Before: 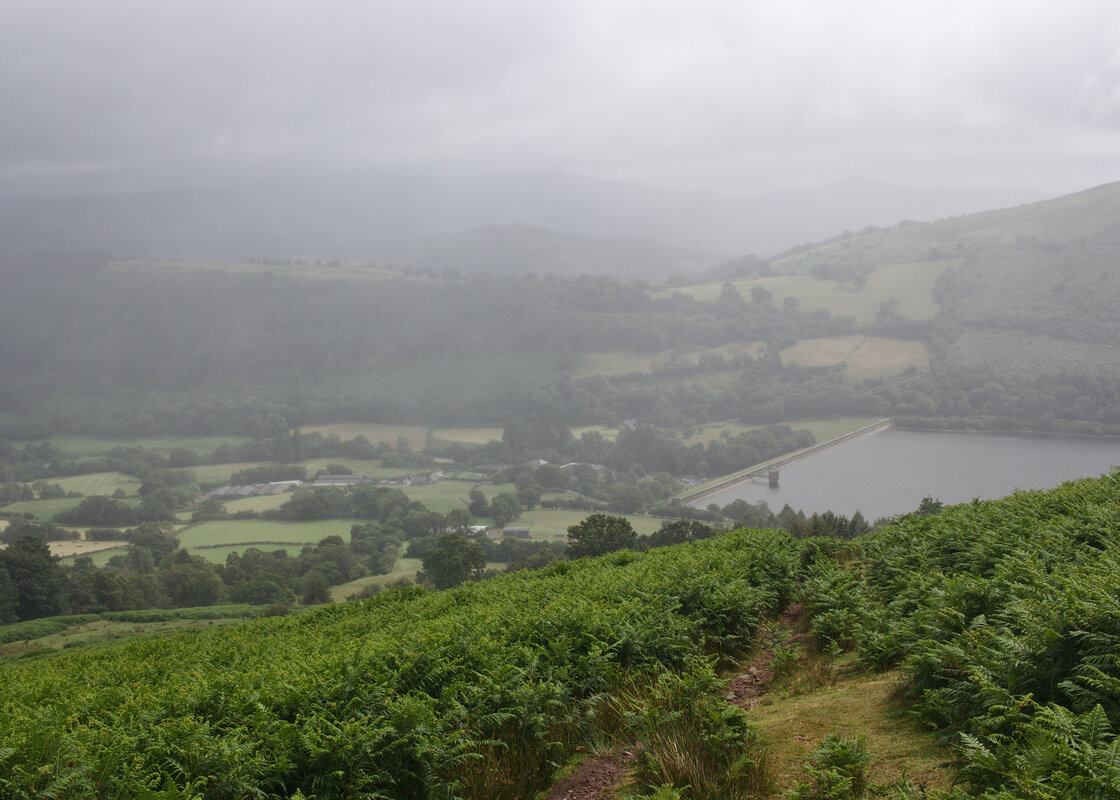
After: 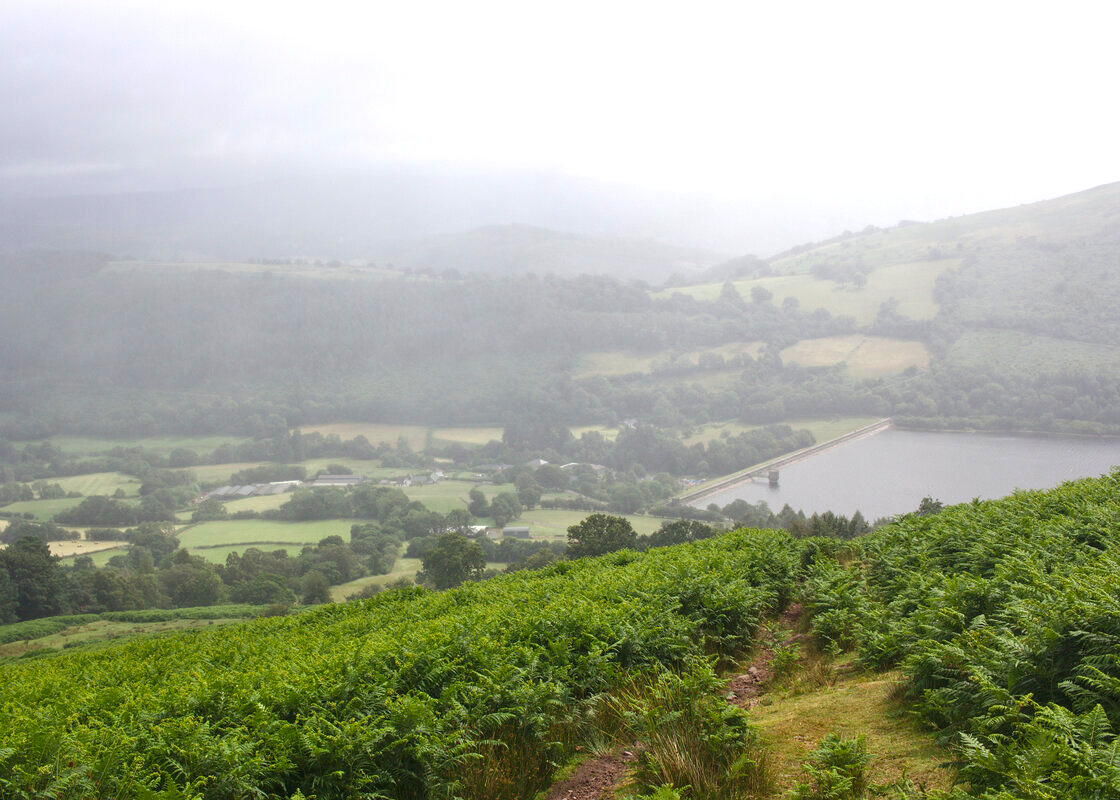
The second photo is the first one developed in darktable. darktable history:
color balance: output saturation 110%
exposure: exposure 0.77 EV, compensate highlight preservation false
